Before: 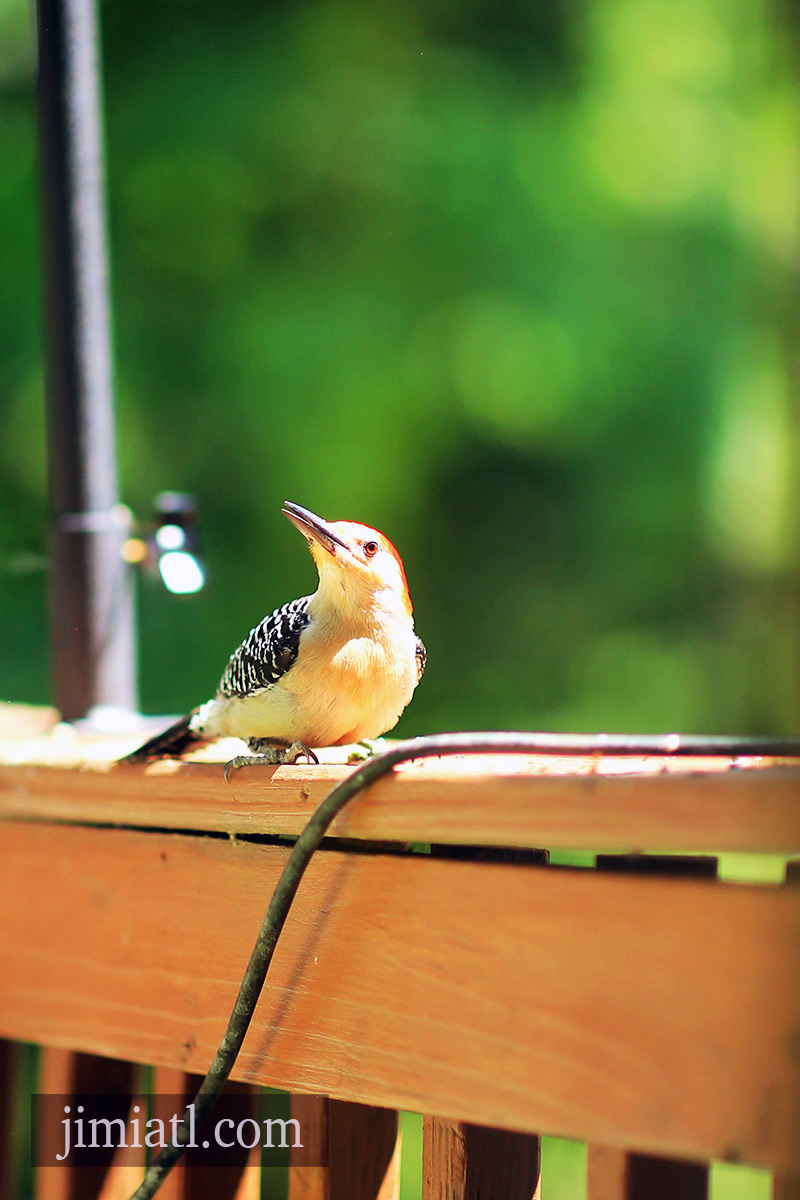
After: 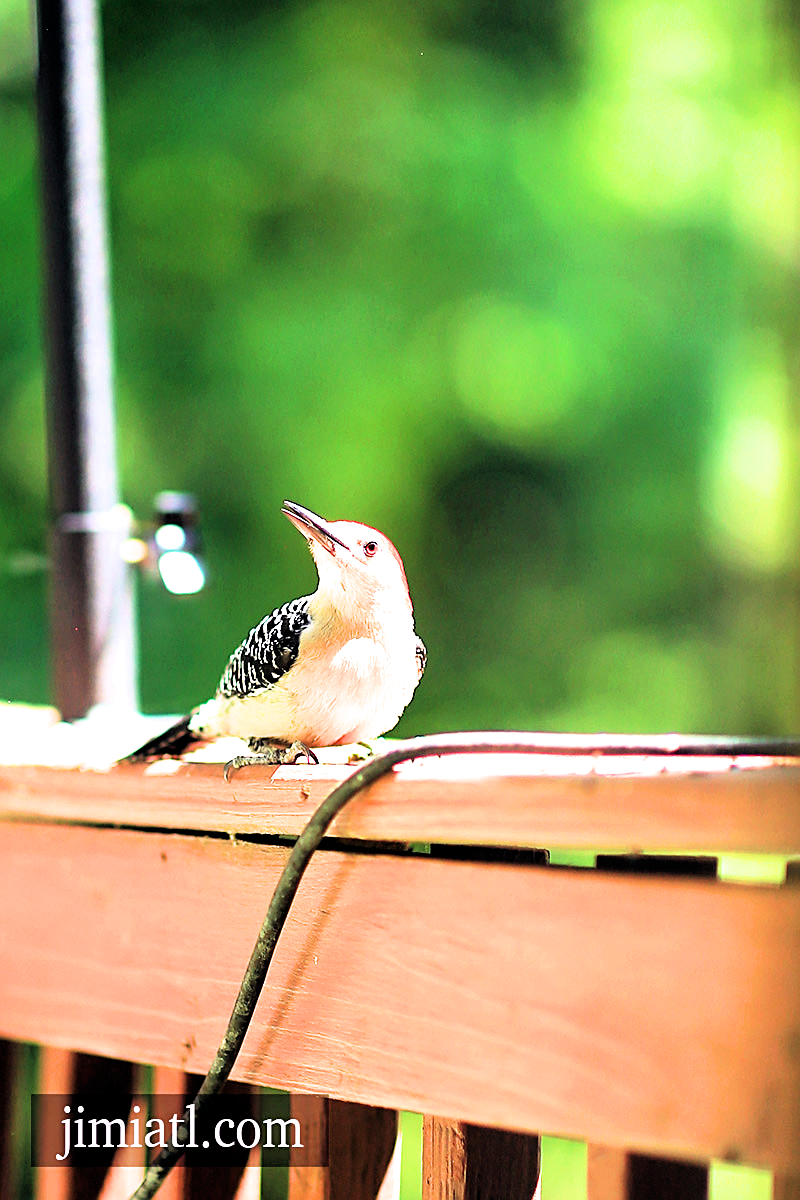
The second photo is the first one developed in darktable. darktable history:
exposure: exposure 0.993 EV, compensate exposure bias true, compensate highlight preservation false
sharpen: on, module defaults
filmic rgb: black relative exposure -4.96 EV, white relative exposure 2.84 EV, hardness 3.72
